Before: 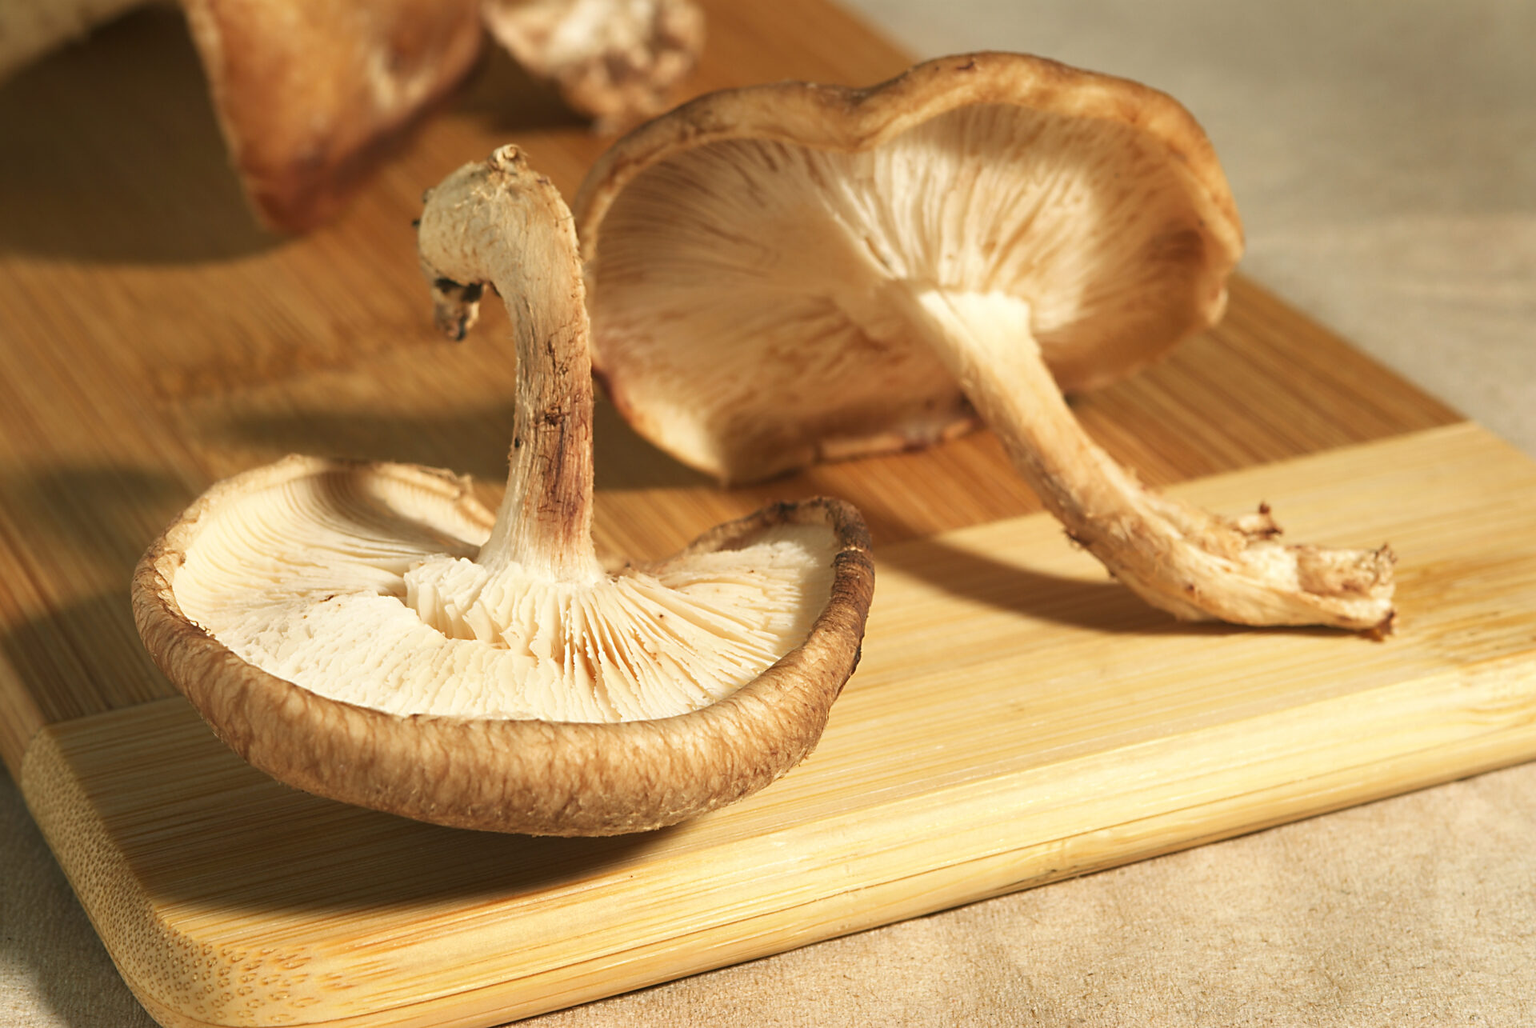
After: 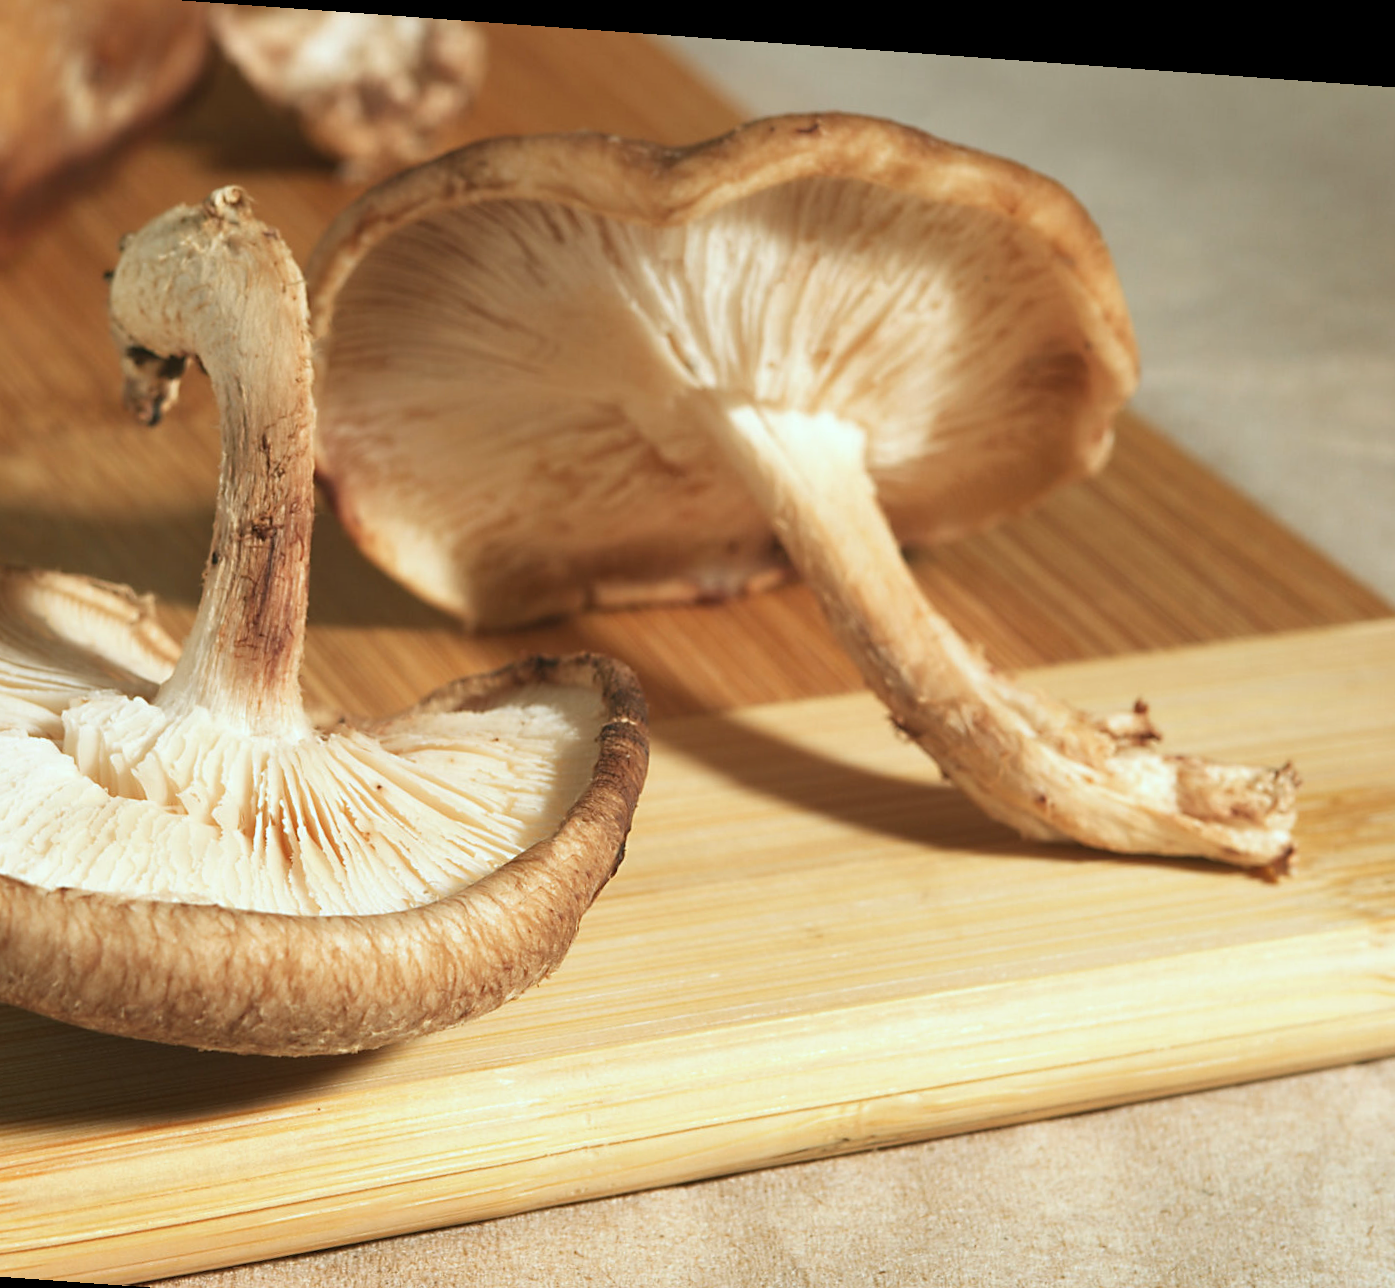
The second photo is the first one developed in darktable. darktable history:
rotate and perspective: rotation 4.1°, automatic cropping off
crop and rotate: left 24.034%, top 2.838%, right 6.406%, bottom 6.299%
color correction: highlights a* -4.18, highlights b* -10.81
